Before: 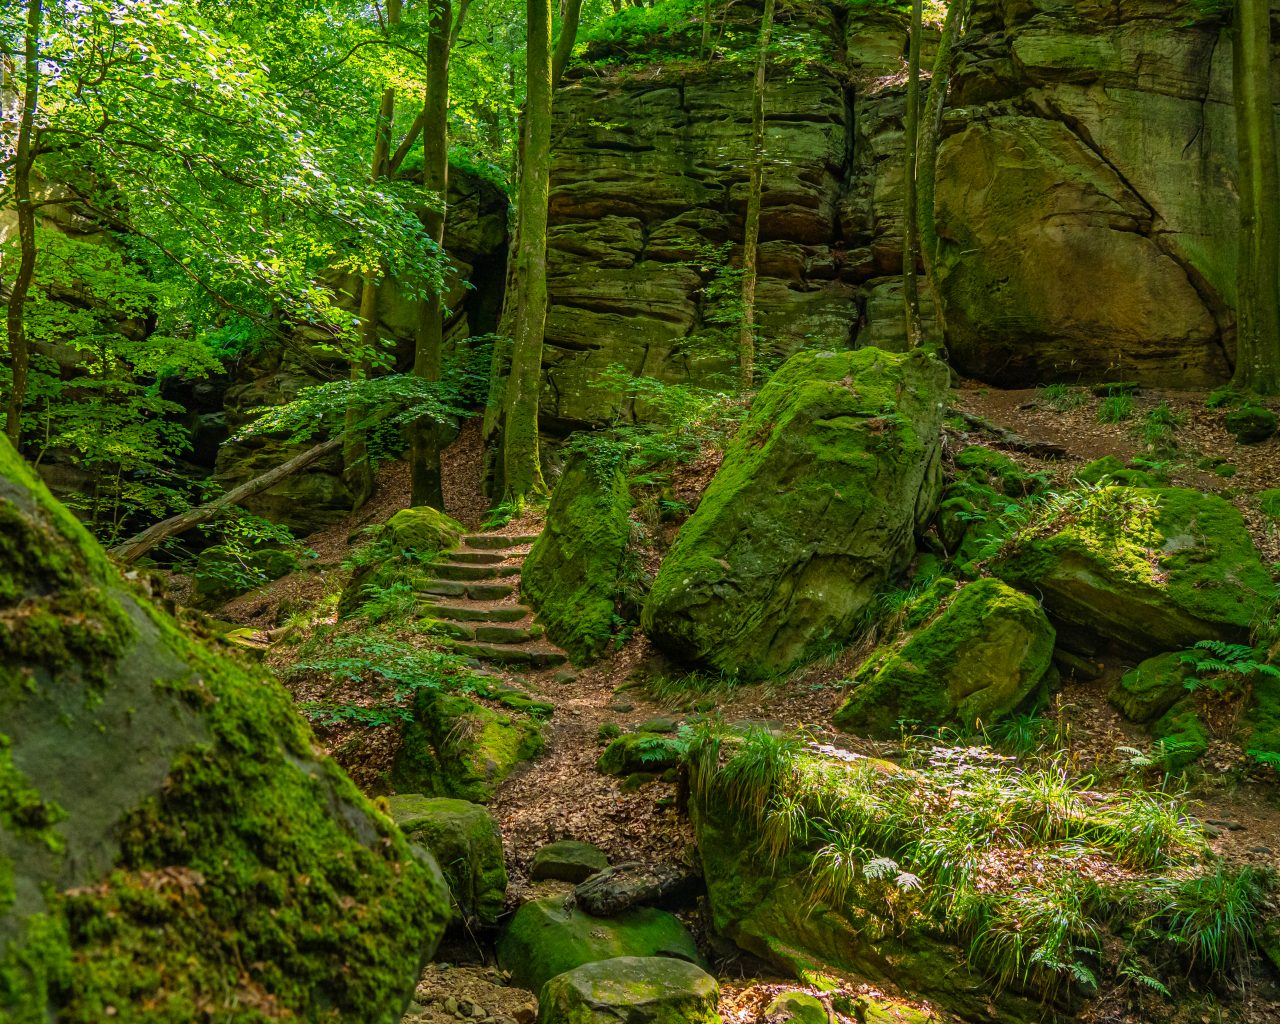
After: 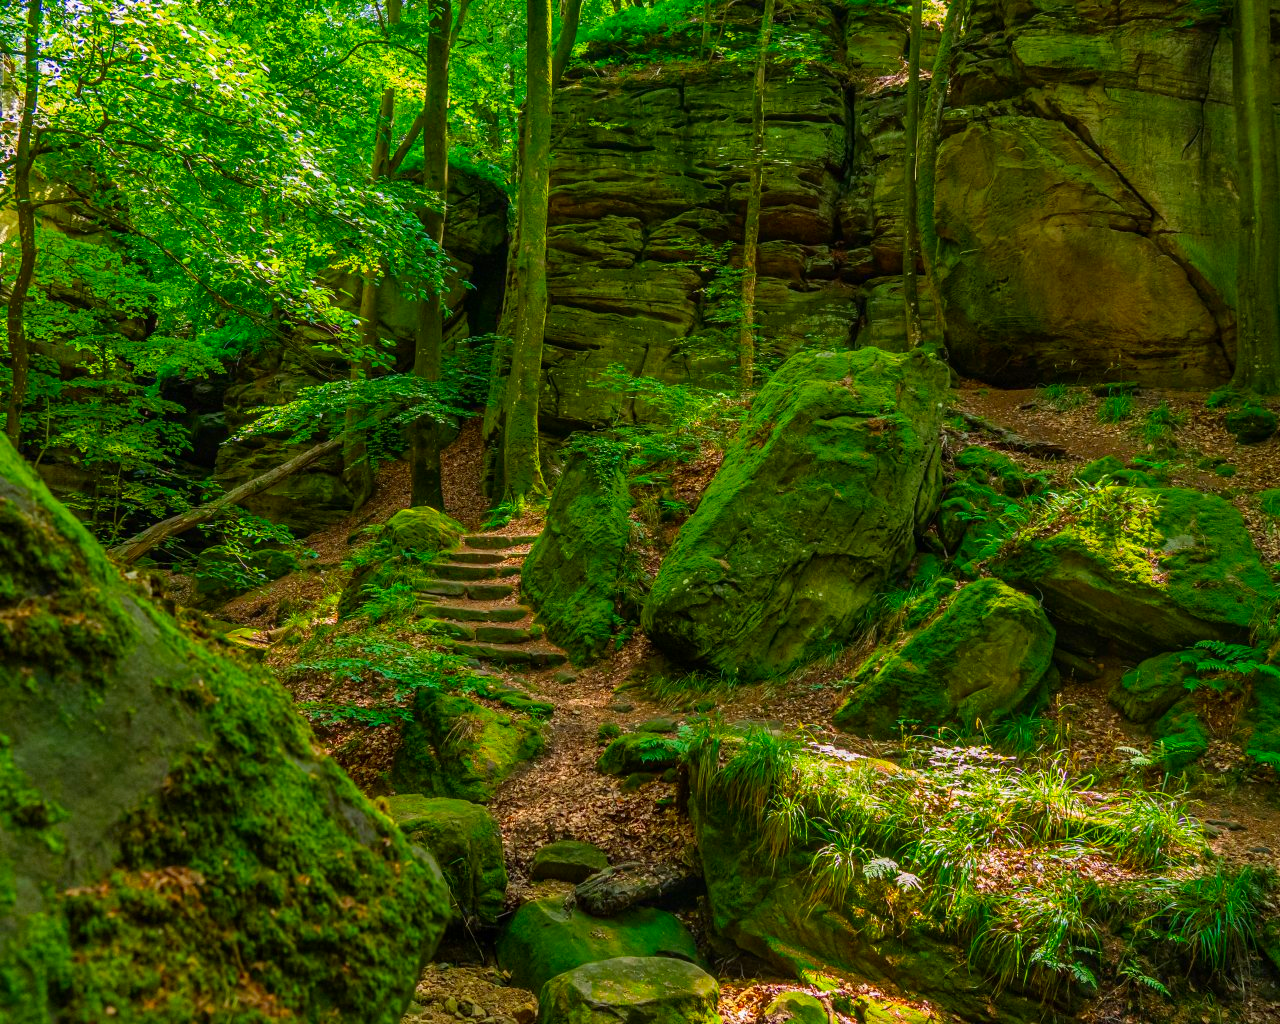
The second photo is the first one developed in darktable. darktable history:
contrast brightness saturation: brightness -0.025, saturation 0.343
